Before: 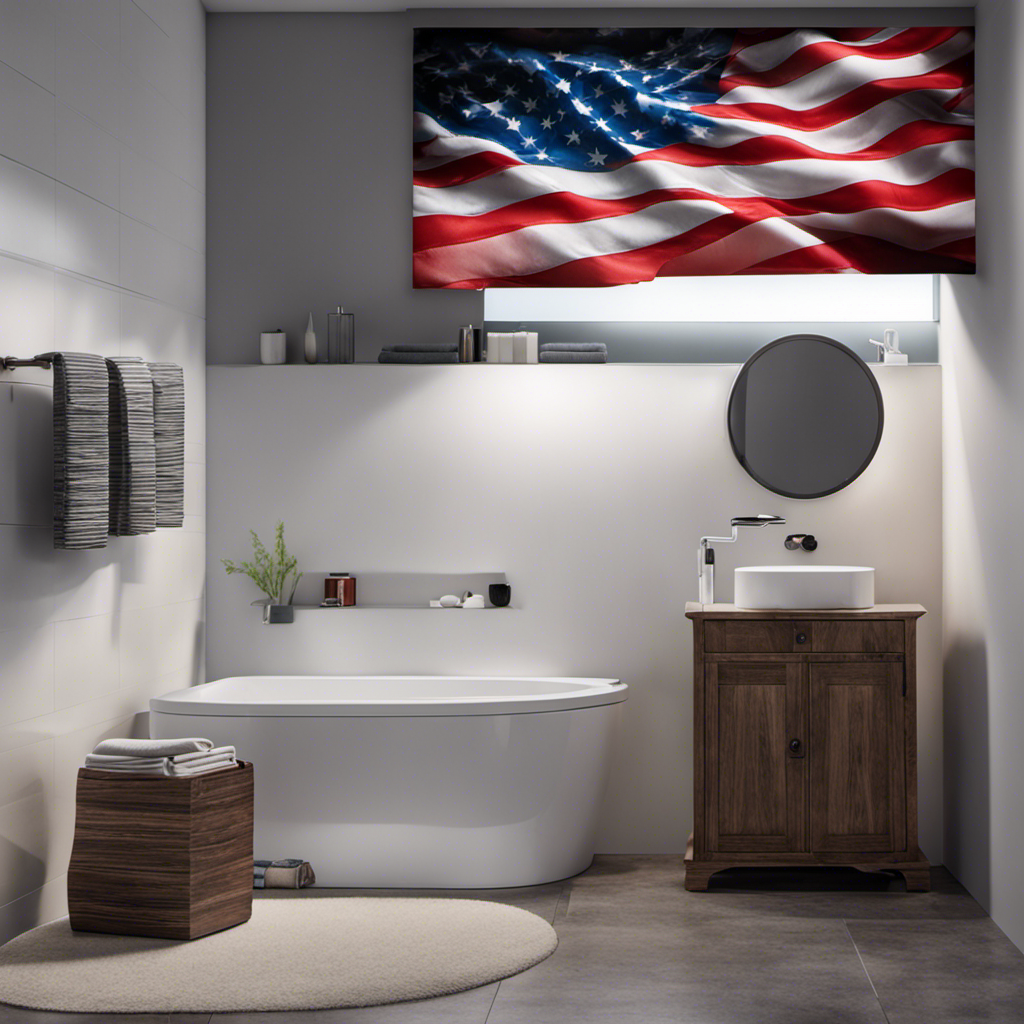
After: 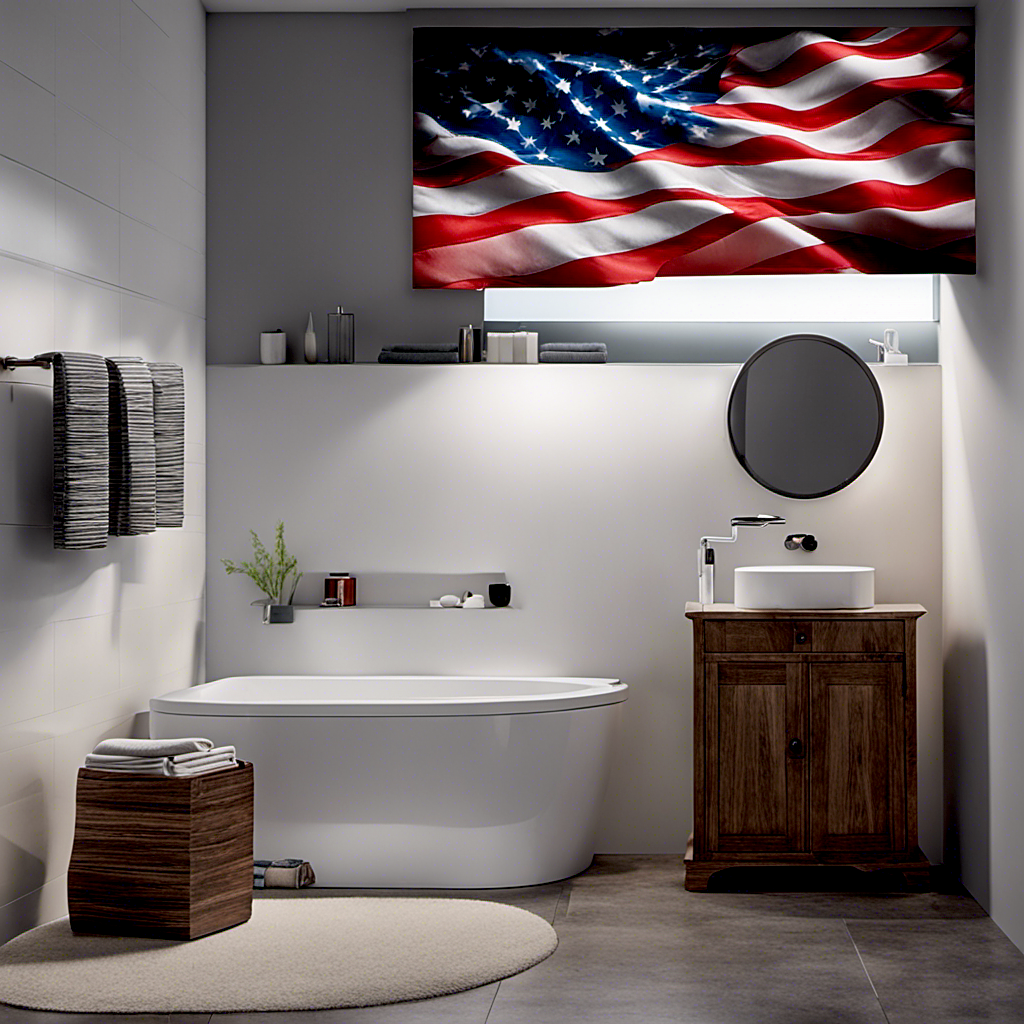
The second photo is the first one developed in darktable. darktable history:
exposure: black level correction 0.016, exposure -0.009 EV, compensate highlight preservation false
sharpen: on, module defaults
